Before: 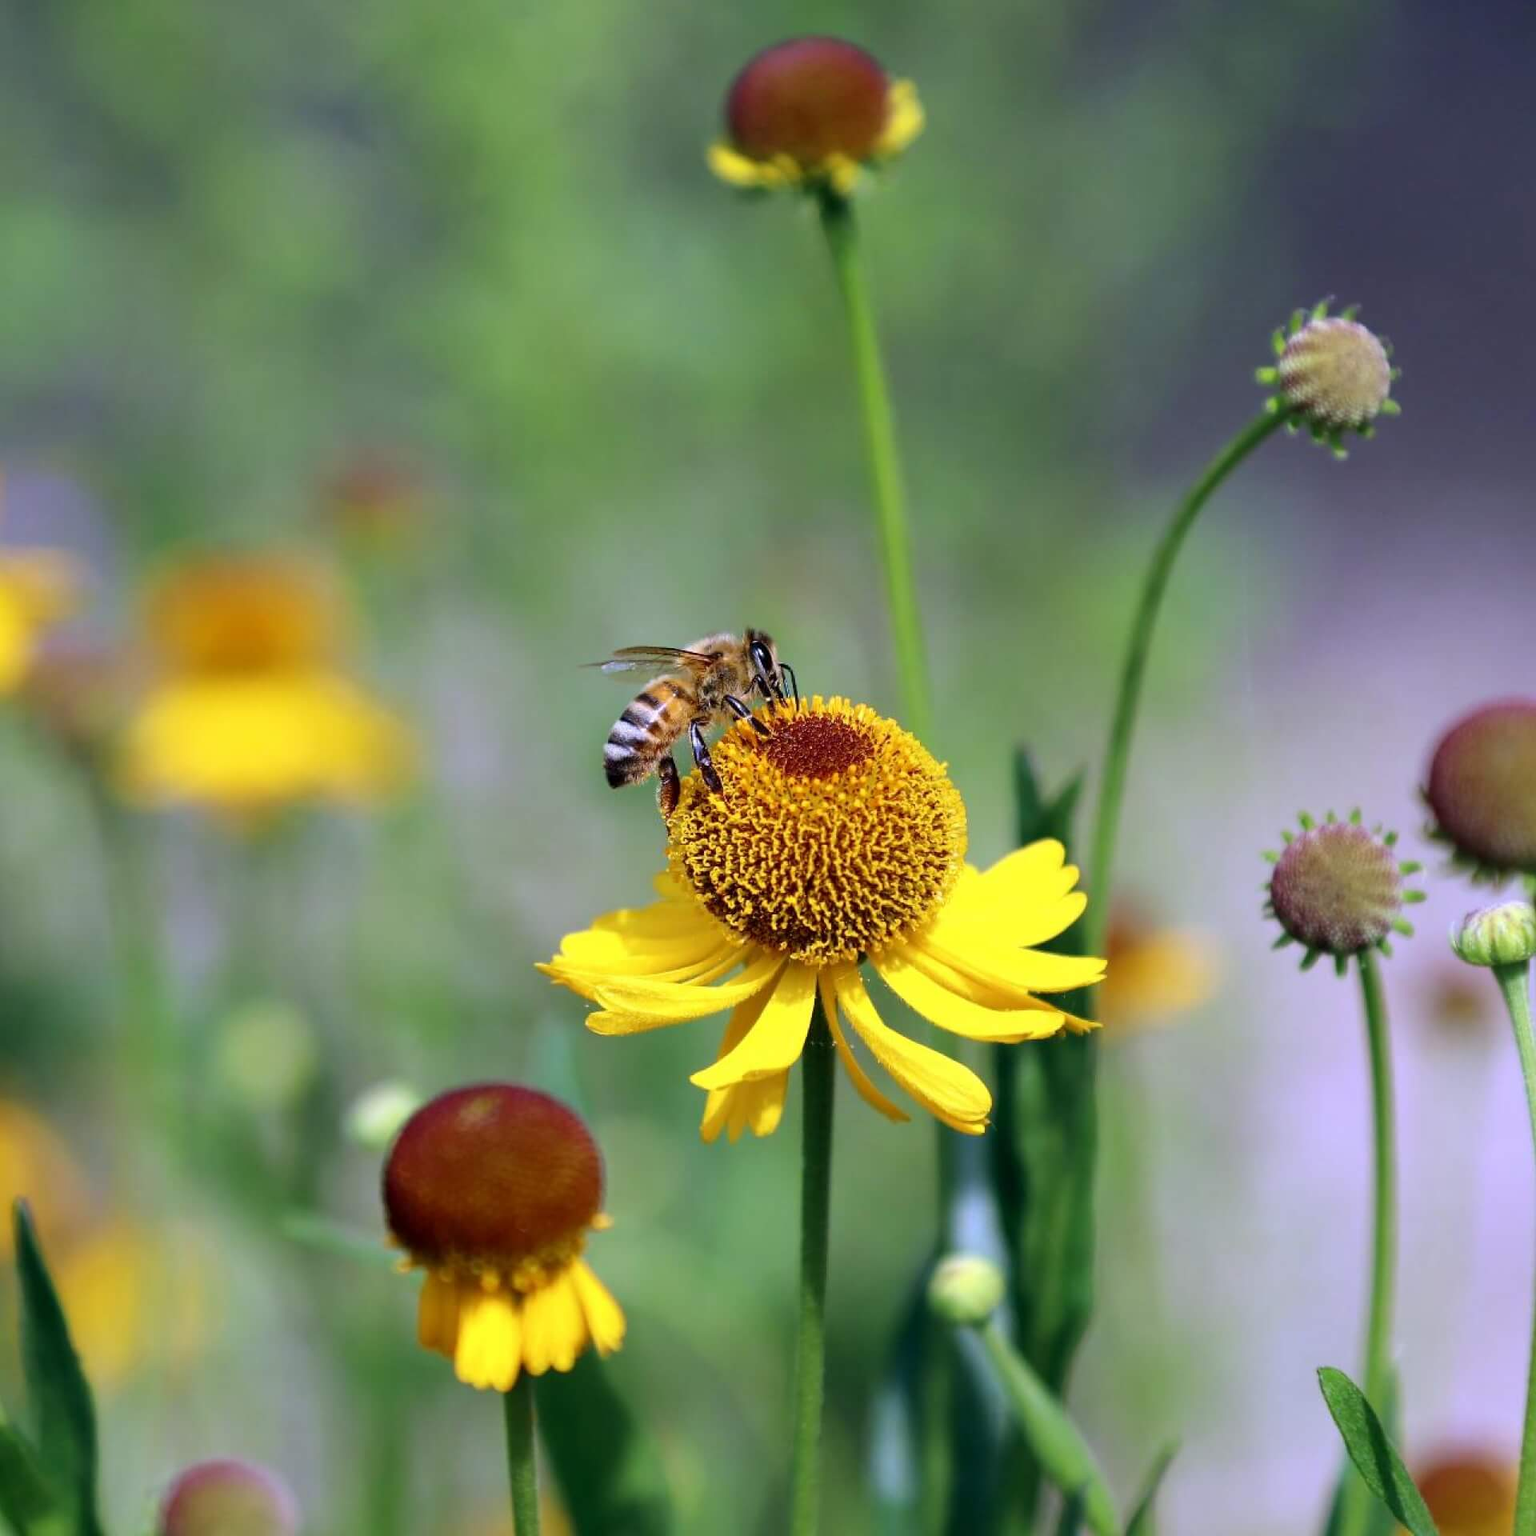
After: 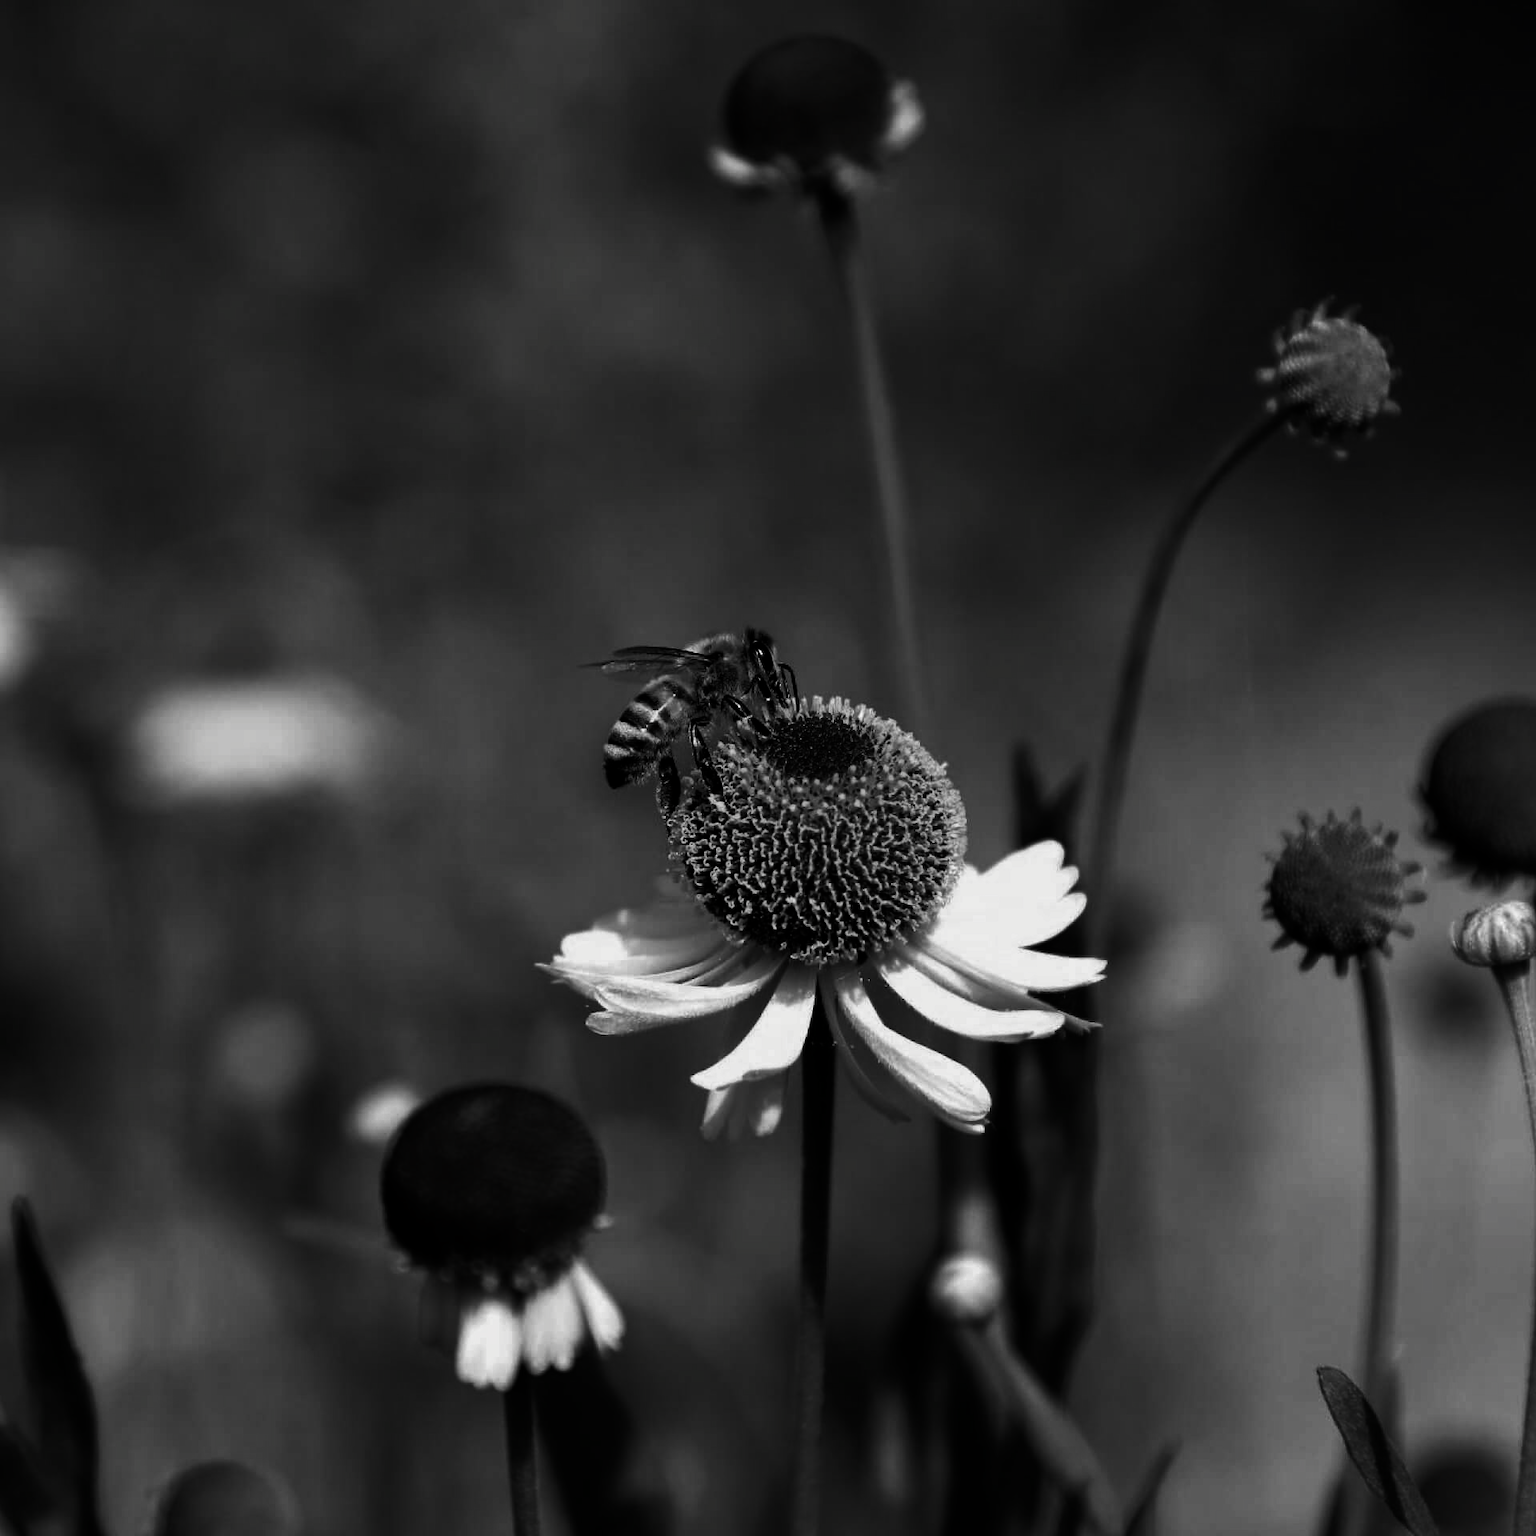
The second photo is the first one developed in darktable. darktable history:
contrast brightness saturation: contrast 0.018, brightness -0.991, saturation -0.998
